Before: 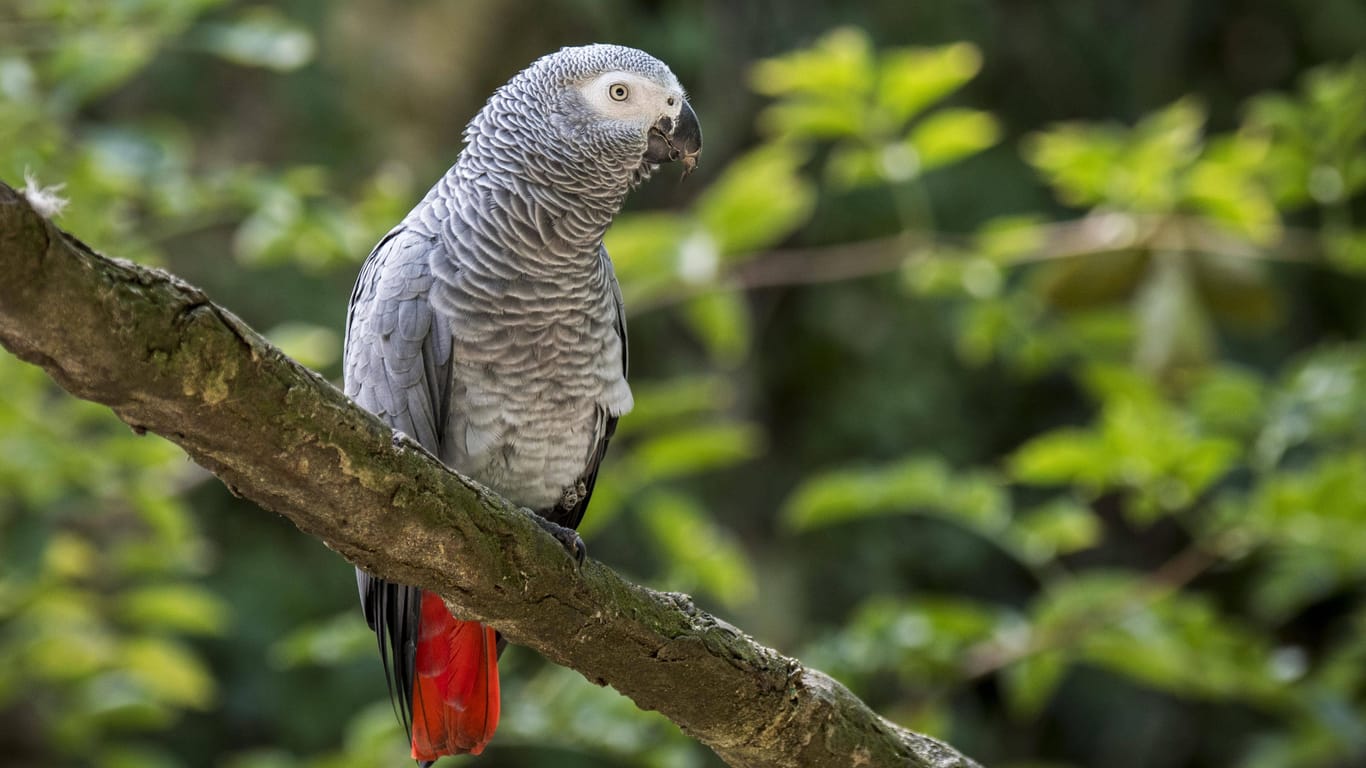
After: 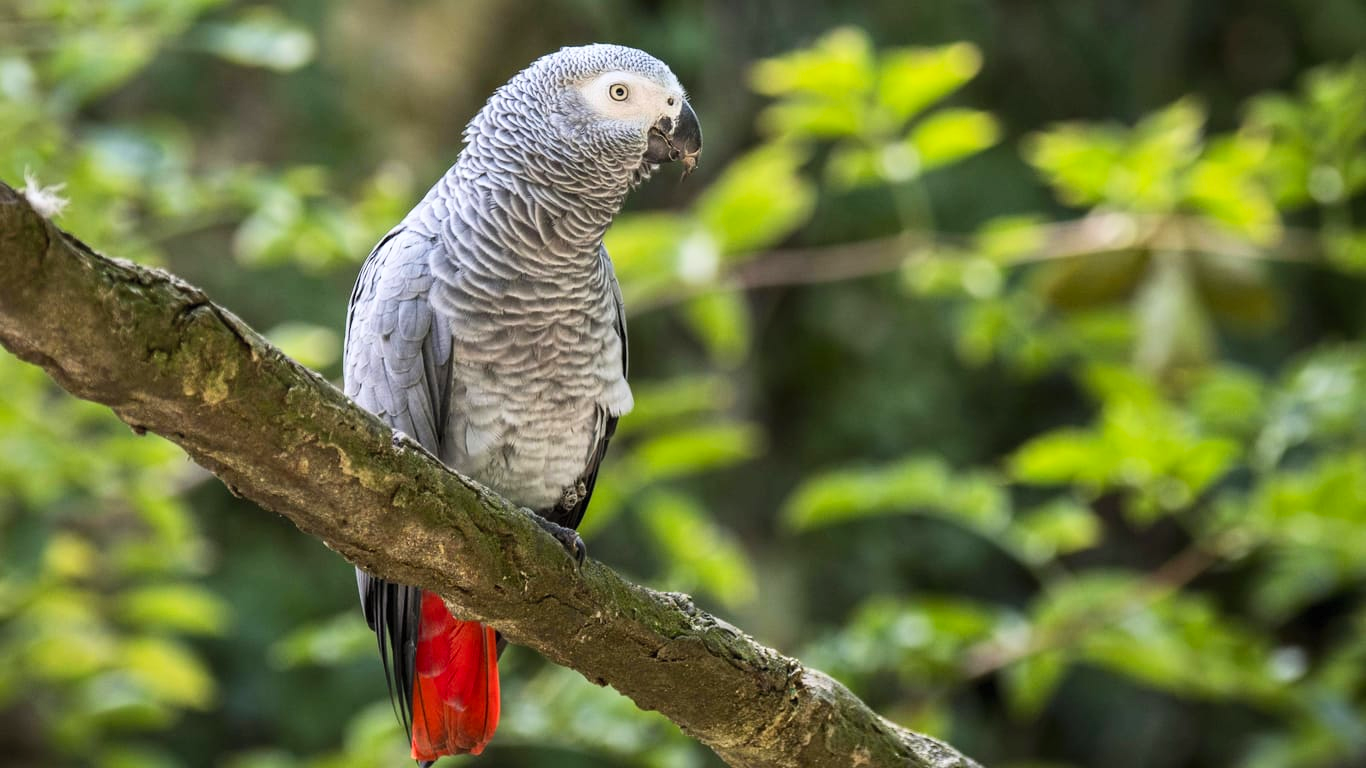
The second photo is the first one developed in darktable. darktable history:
contrast brightness saturation: contrast 0.196, brightness 0.169, saturation 0.223
